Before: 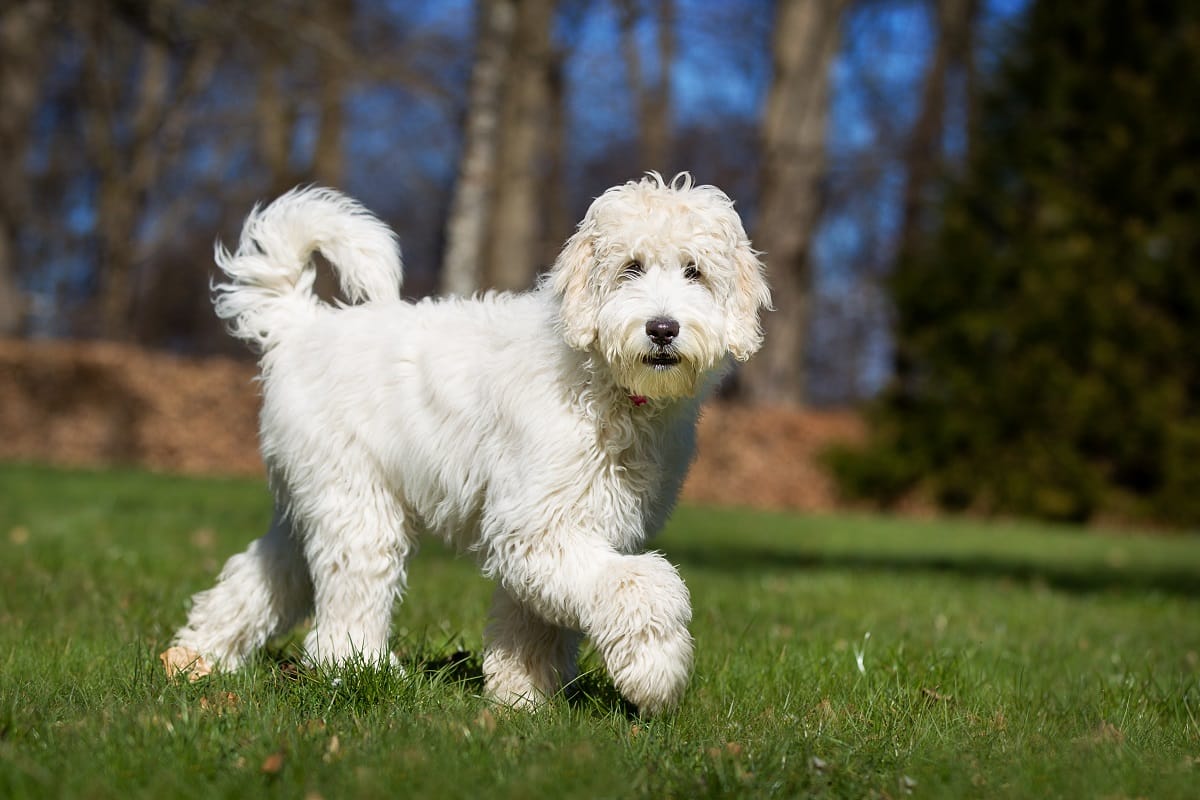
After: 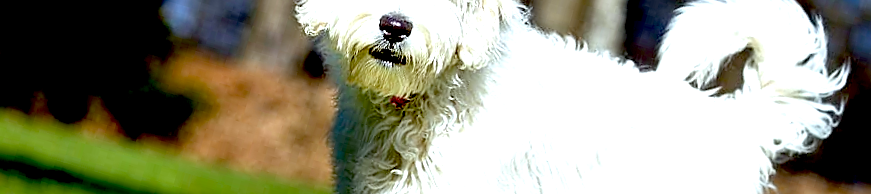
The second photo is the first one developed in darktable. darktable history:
crop and rotate: angle 16.12°, top 30.835%, bottom 35.653%
tone equalizer: on, module defaults
white balance: red 0.925, blue 1.046
exposure: black level correction 0.035, exposure 0.9 EV, compensate highlight preservation false
sharpen: on, module defaults
